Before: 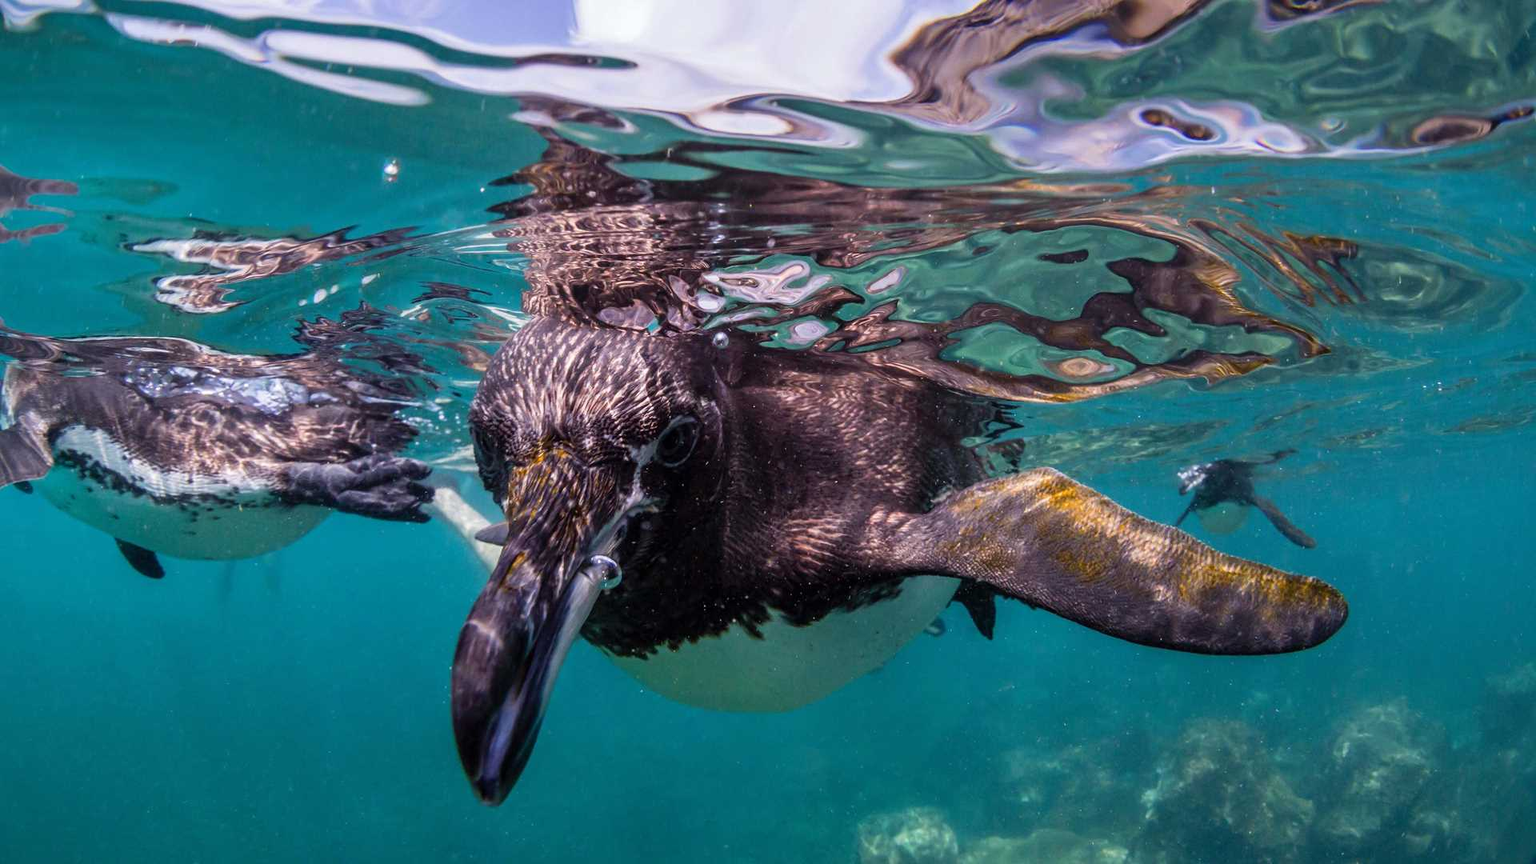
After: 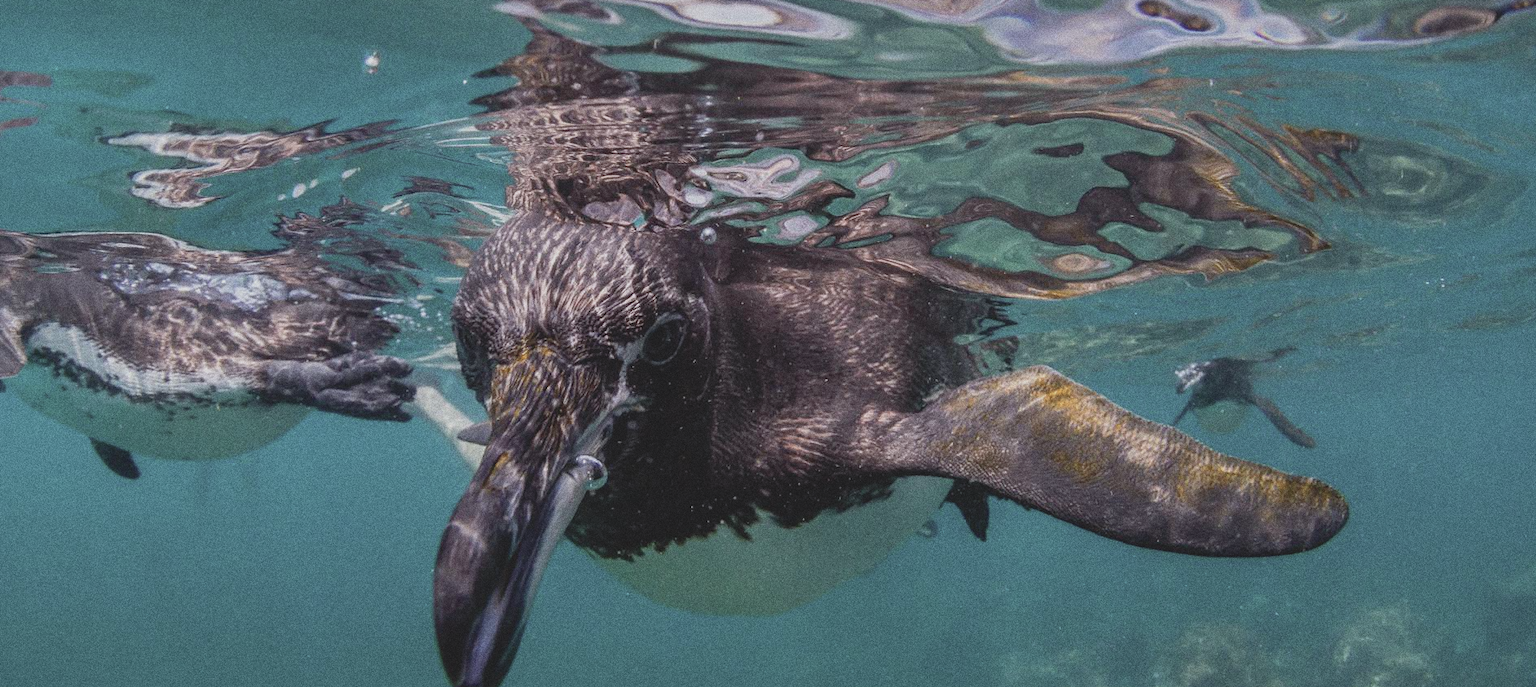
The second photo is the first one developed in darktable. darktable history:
exposure: black level correction 0.002, compensate highlight preservation false
white balance: red 0.978, blue 0.999
contrast brightness saturation: contrast -0.26, saturation -0.43
crop and rotate: left 1.814%, top 12.818%, right 0.25%, bottom 9.225%
grain: coarseness 0.09 ISO, strength 40%
